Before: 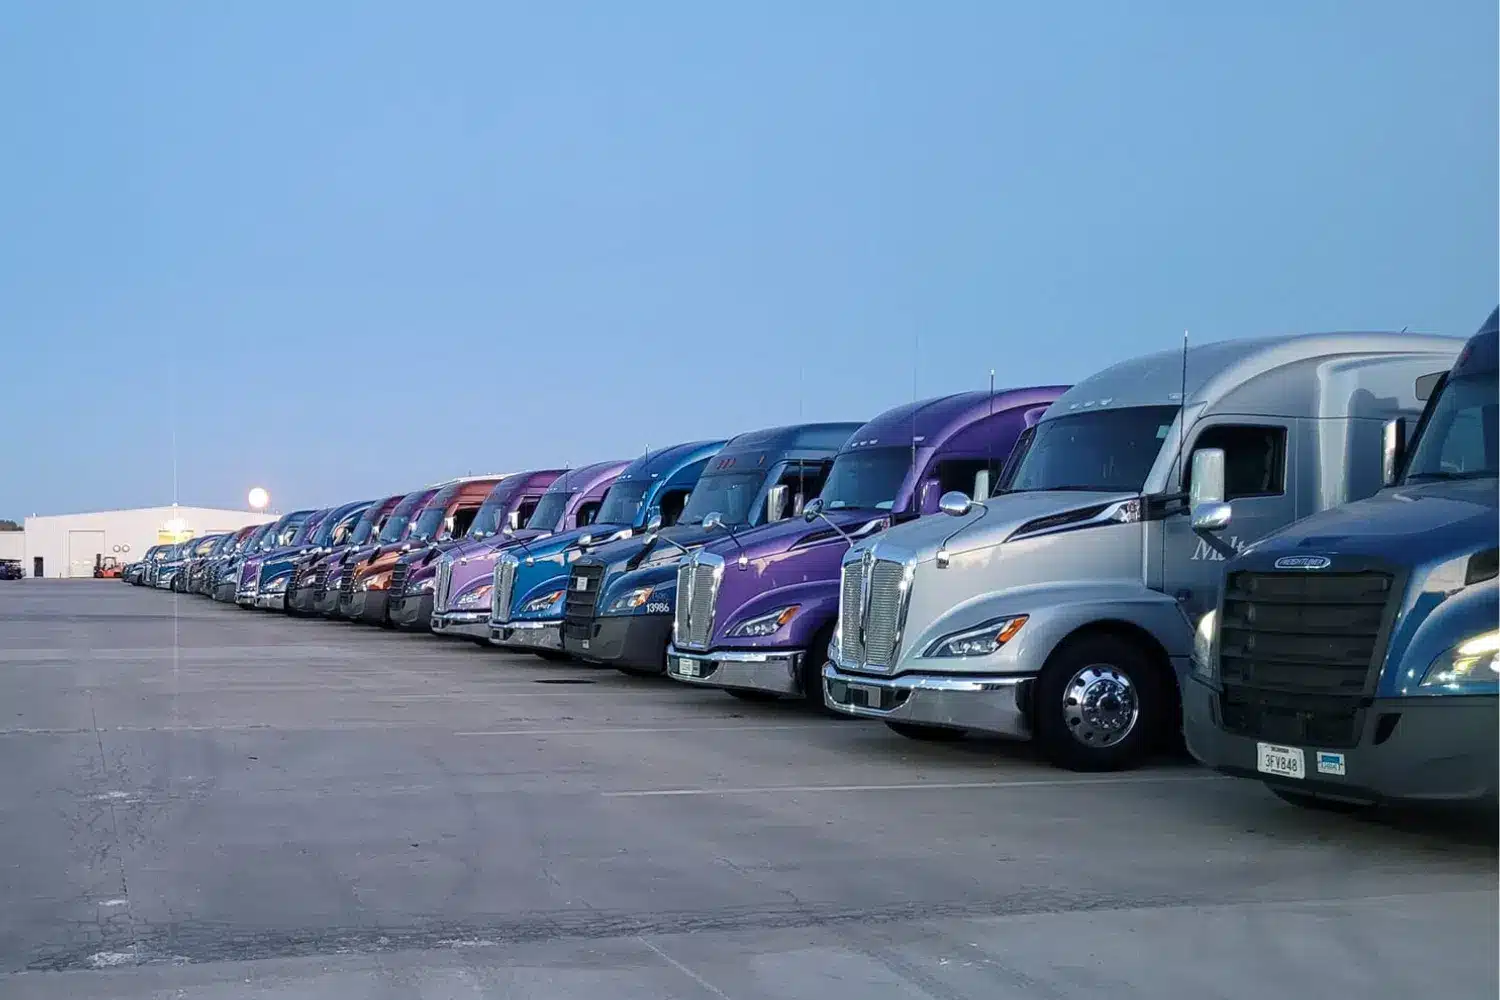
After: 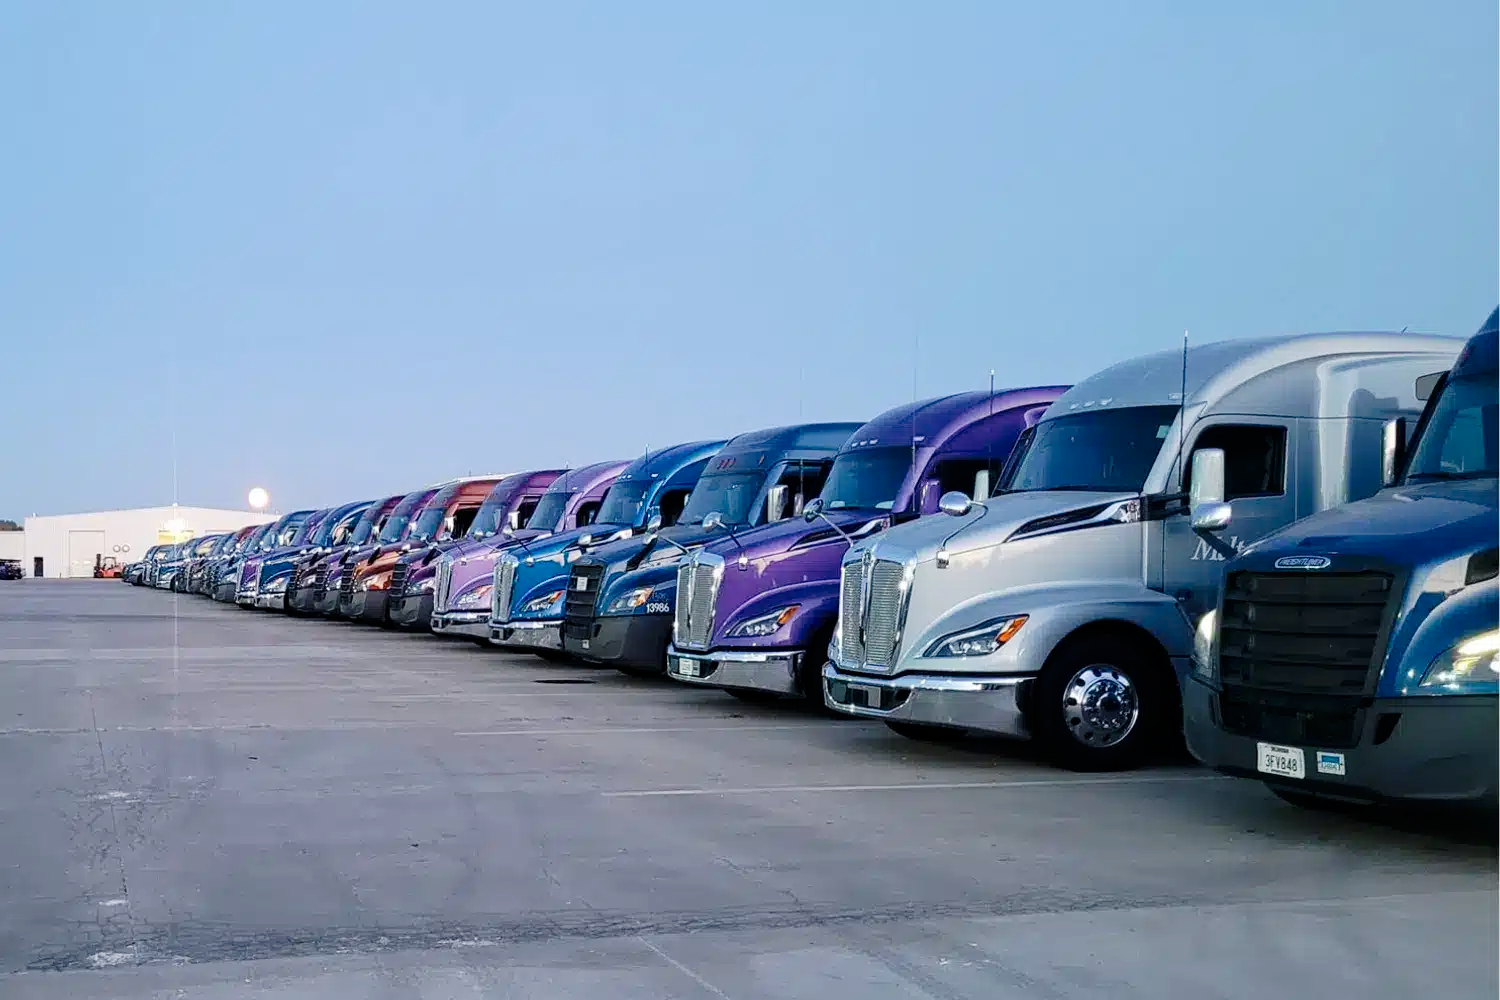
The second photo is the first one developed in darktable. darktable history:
tone curve: curves: ch0 [(0.003, 0) (0.066, 0.023) (0.149, 0.094) (0.264, 0.238) (0.395, 0.421) (0.517, 0.56) (0.688, 0.743) (0.813, 0.846) (1, 1)]; ch1 [(0, 0) (0.164, 0.115) (0.337, 0.332) (0.39, 0.398) (0.464, 0.461) (0.501, 0.5) (0.507, 0.503) (0.534, 0.537) (0.577, 0.59) (0.652, 0.681) (0.733, 0.749) (0.811, 0.796) (1, 1)]; ch2 [(0, 0) (0.337, 0.382) (0.464, 0.476) (0.501, 0.502) (0.527, 0.54) (0.551, 0.565) (0.6, 0.59) (0.687, 0.675) (1, 1)], preserve colors none
